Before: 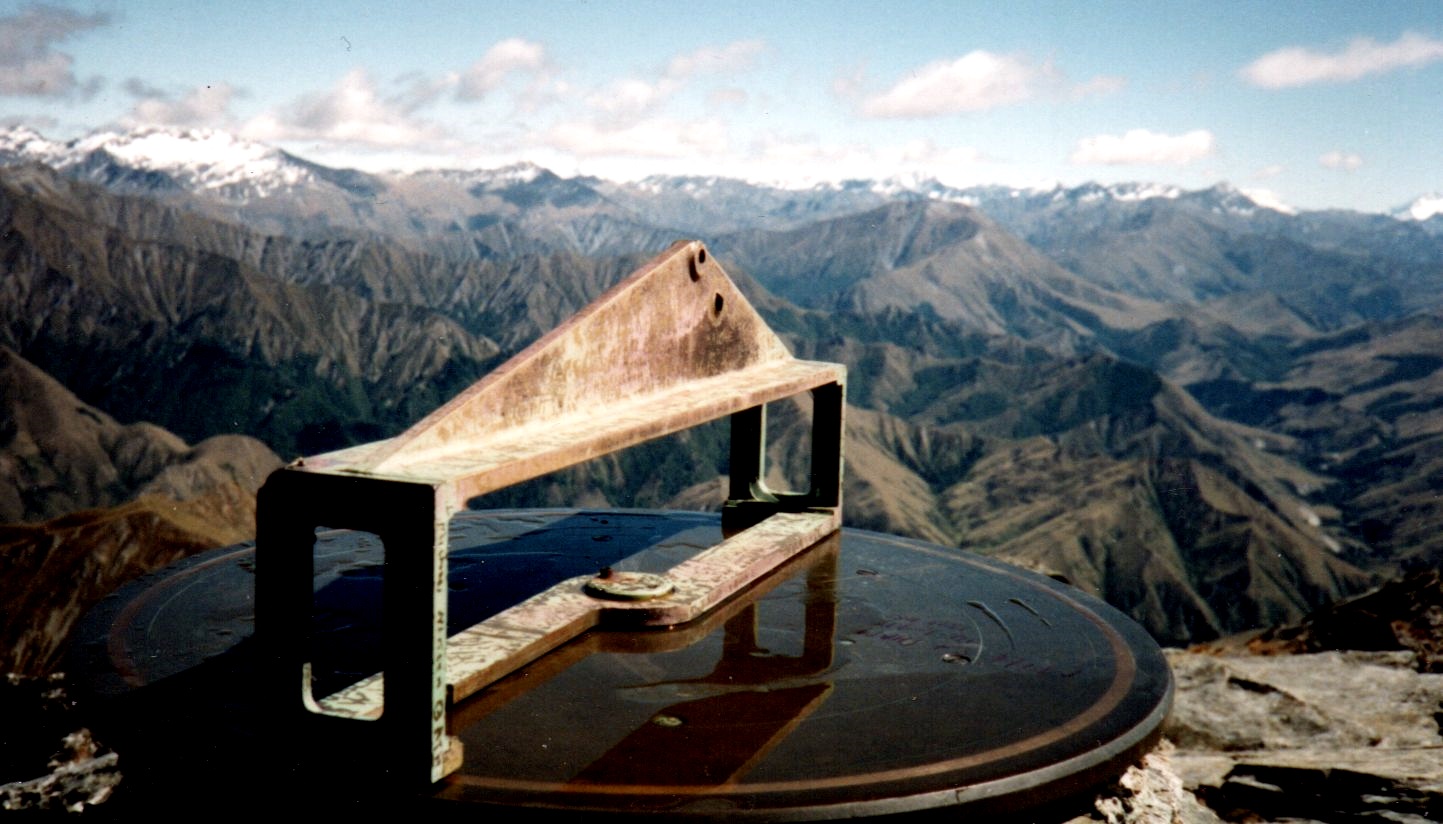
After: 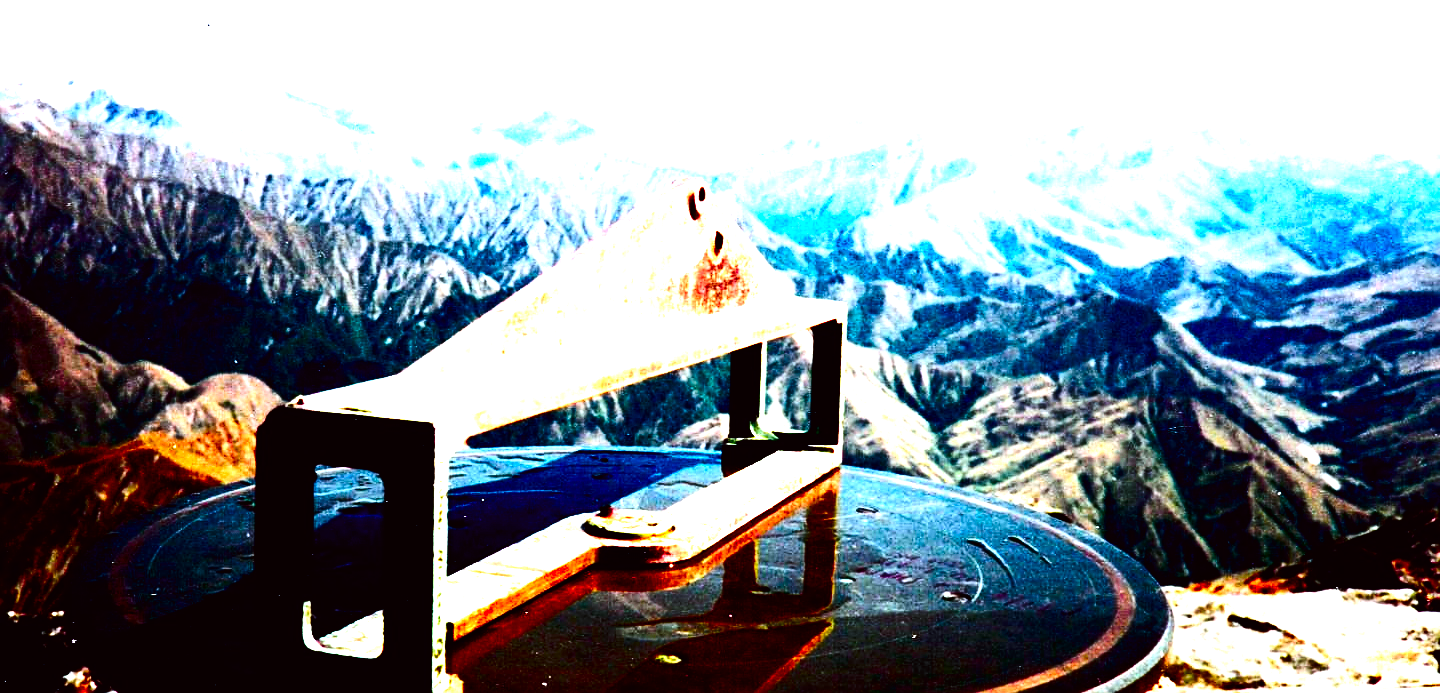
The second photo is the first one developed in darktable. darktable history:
sharpen: on, module defaults
crop: top 7.603%, bottom 8.098%
base curve: curves: ch0 [(0, 0) (0.007, 0.004) (0.027, 0.03) (0.046, 0.07) (0.207, 0.54) (0.442, 0.872) (0.673, 0.972) (1, 1)], preserve colors none
color calibration: x 0.37, y 0.382, temperature 4317.74 K
levels: levels [0, 0.394, 0.787]
contrast brightness saturation: contrast 0.198, brightness 0.166, saturation 0.215
tone curve: curves: ch0 [(0, 0) (0.106, 0.026) (0.275, 0.155) (0.392, 0.314) (0.513, 0.481) (0.657, 0.667) (1, 1)]; ch1 [(0, 0) (0.5, 0.511) (0.536, 0.579) (0.587, 0.69) (1, 1)]; ch2 [(0, 0) (0.5, 0.5) (0.55, 0.552) (0.625, 0.699) (1, 1)], color space Lab, independent channels, preserve colors none
tone equalizer: -8 EV -0.551 EV
